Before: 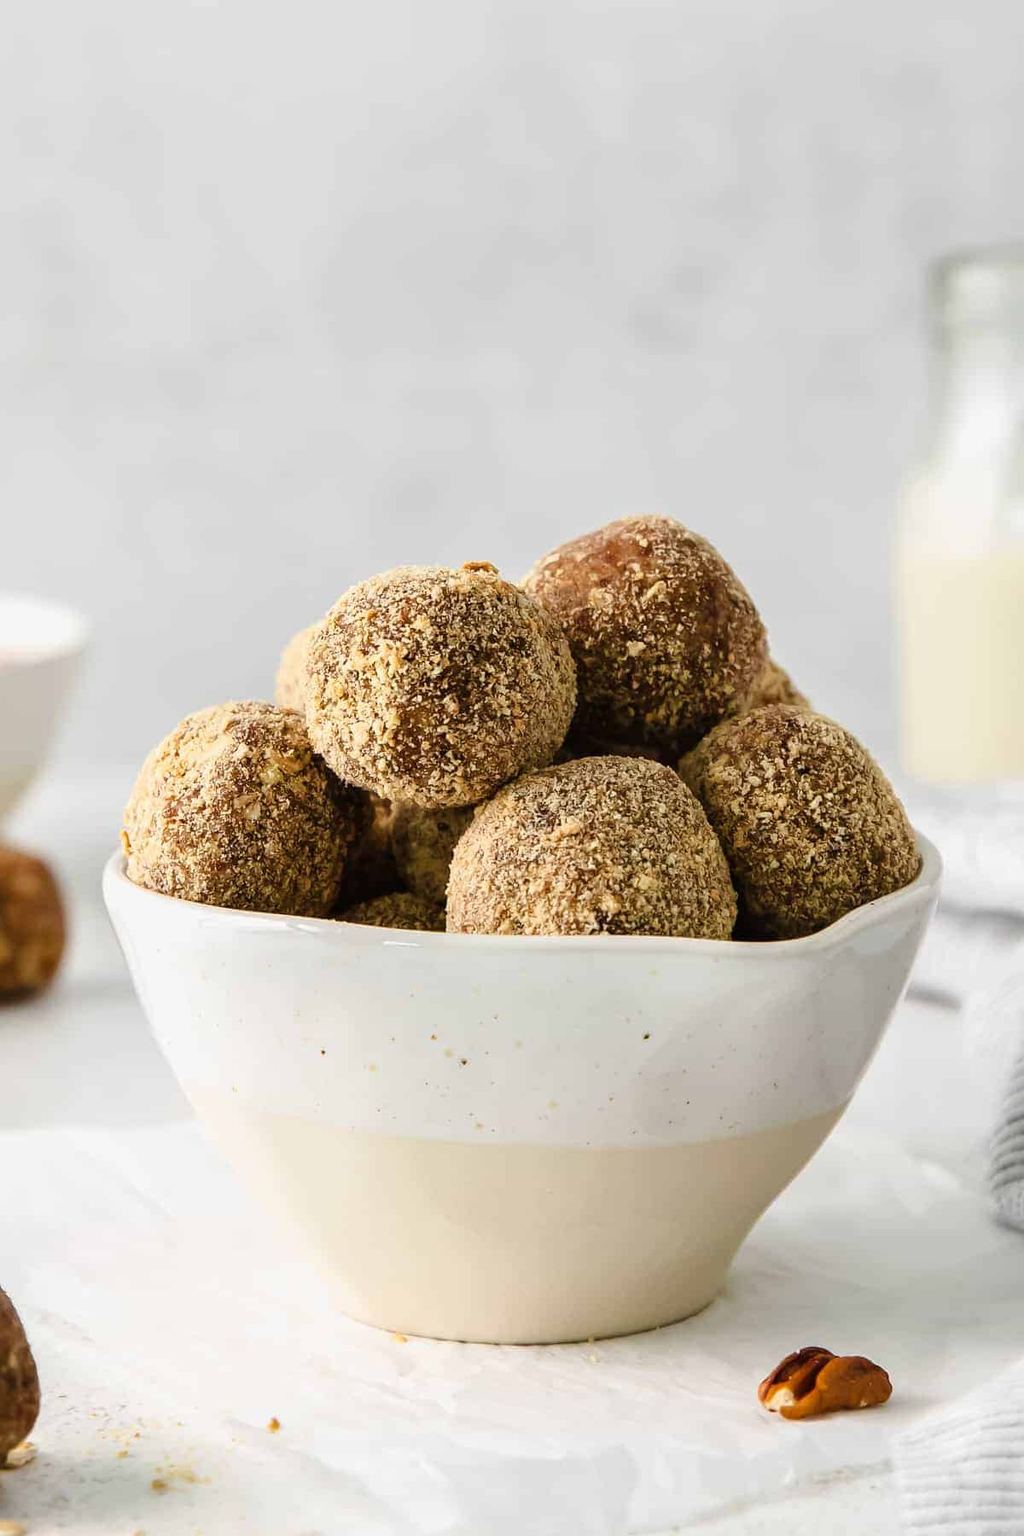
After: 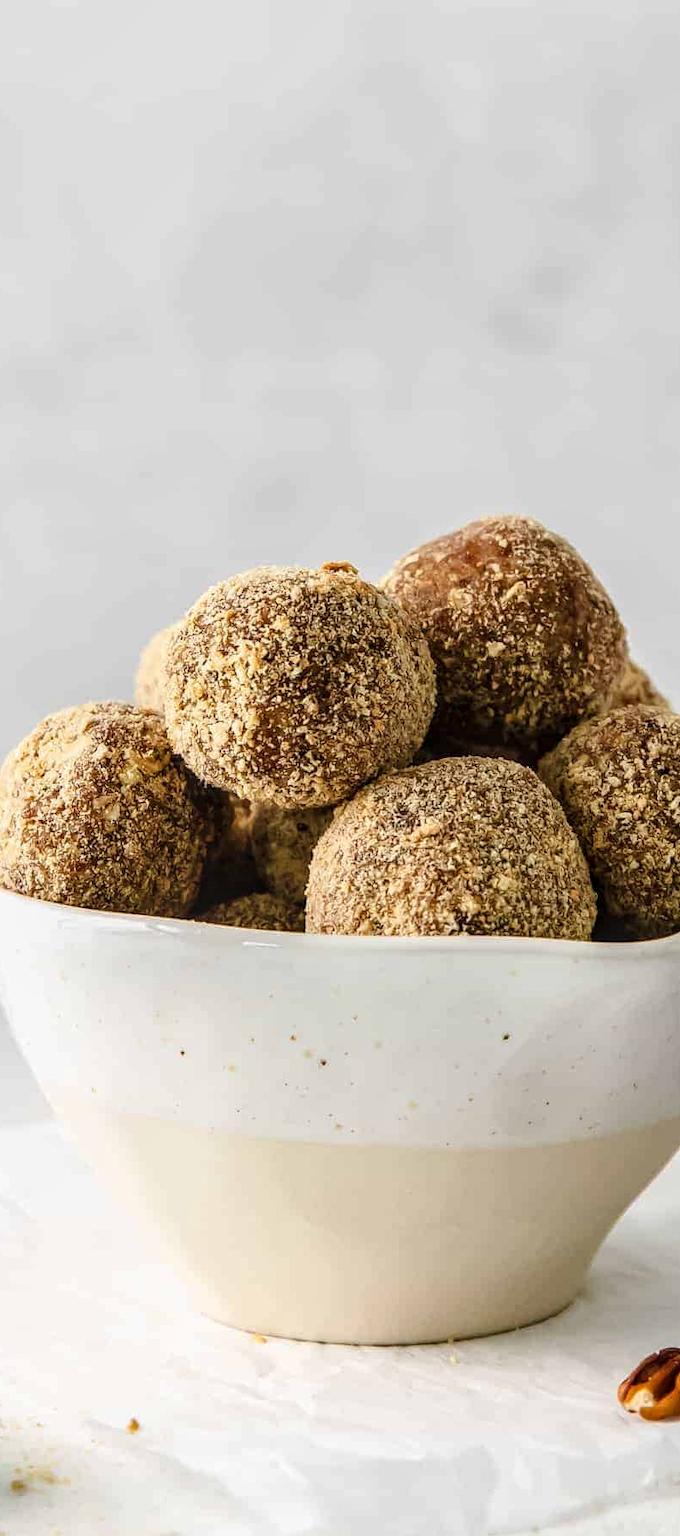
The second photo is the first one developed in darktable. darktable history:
local contrast: on, module defaults
crop and rotate: left 13.805%, right 19.728%
